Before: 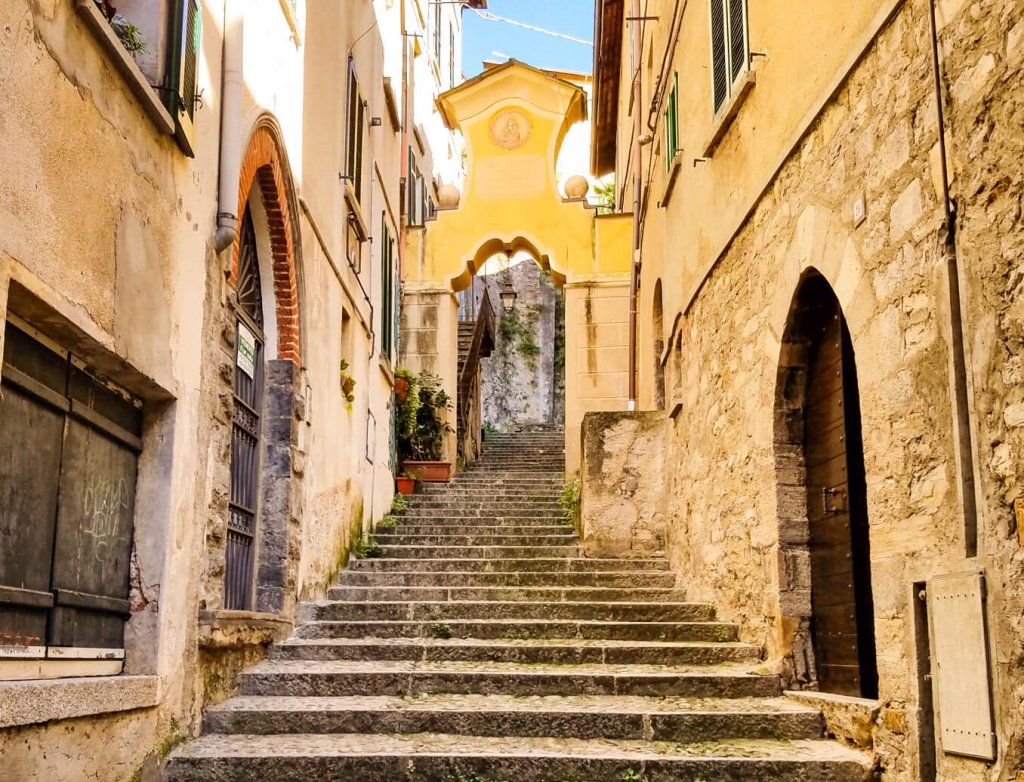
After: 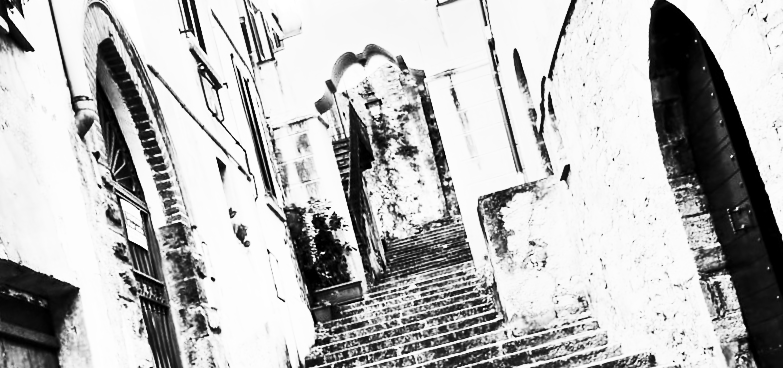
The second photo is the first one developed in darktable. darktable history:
exposure: black level correction 0.001, exposure 0.191 EV, compensate highlight preservation false
contrast brightness saturation: contrast 0.93, brightness 0.2
crop: left 7.856%, top 11.836%, right 10.12%, bottom 15.387%
rotate and perspective: rotation -14.8°, crop left 0.1, crop right 0.903, crop top 0.25, crop bottom 0.748
monochrome: on, module defaults
shadows and highlights: shadows 4.1, highlights -17.6, soften with gaussian
